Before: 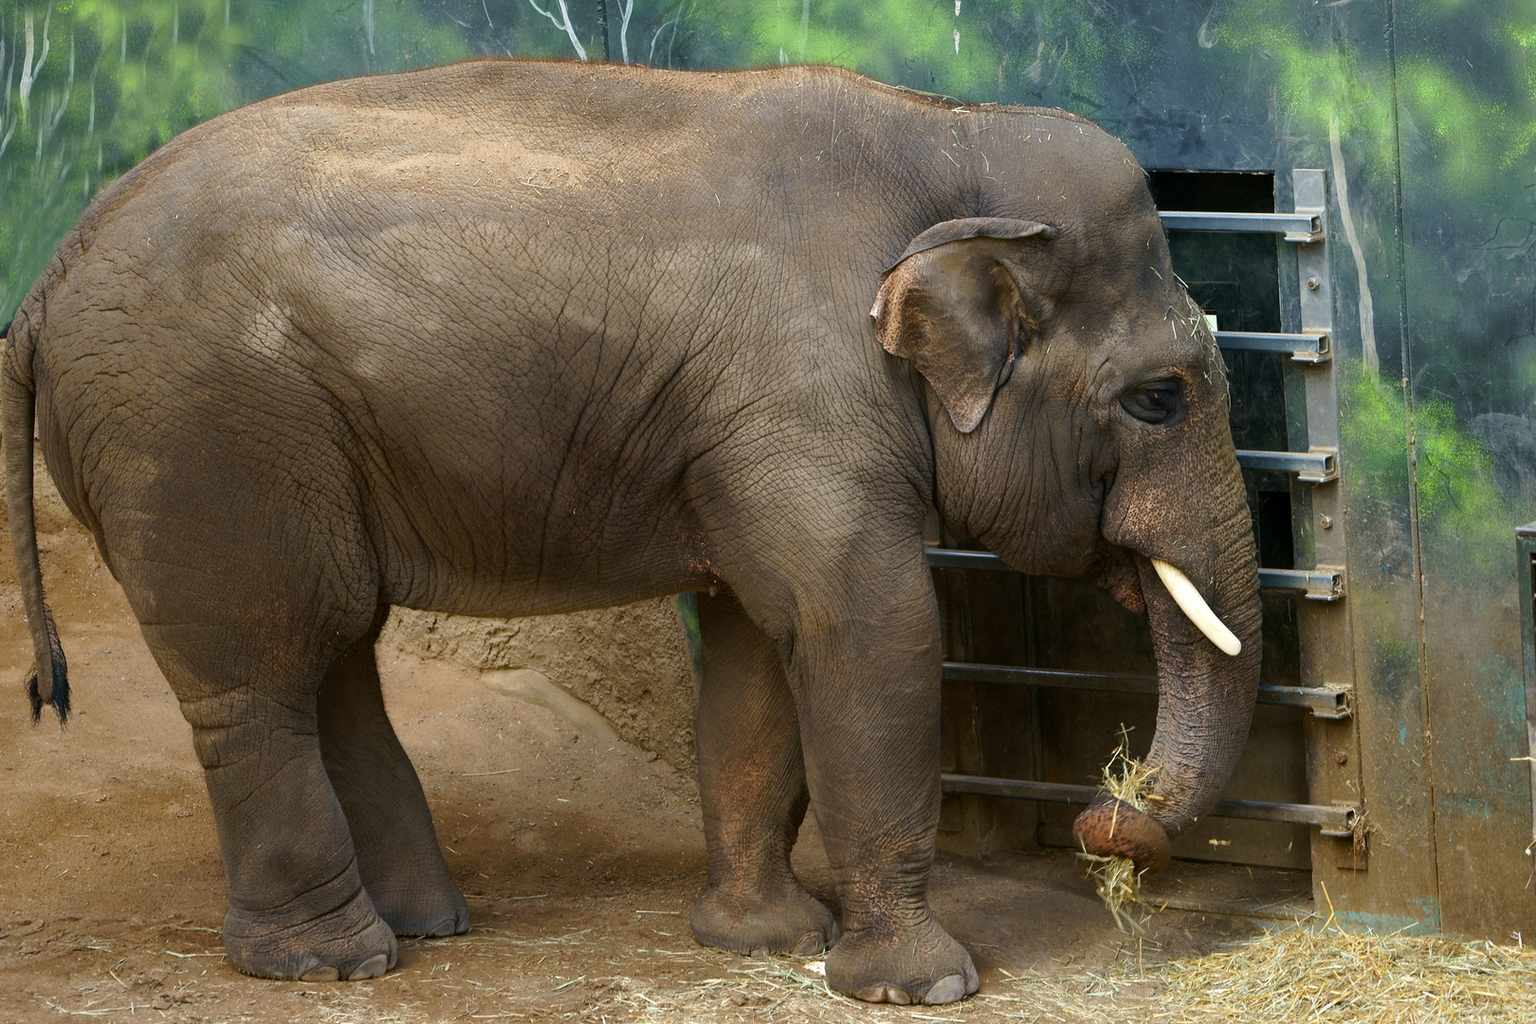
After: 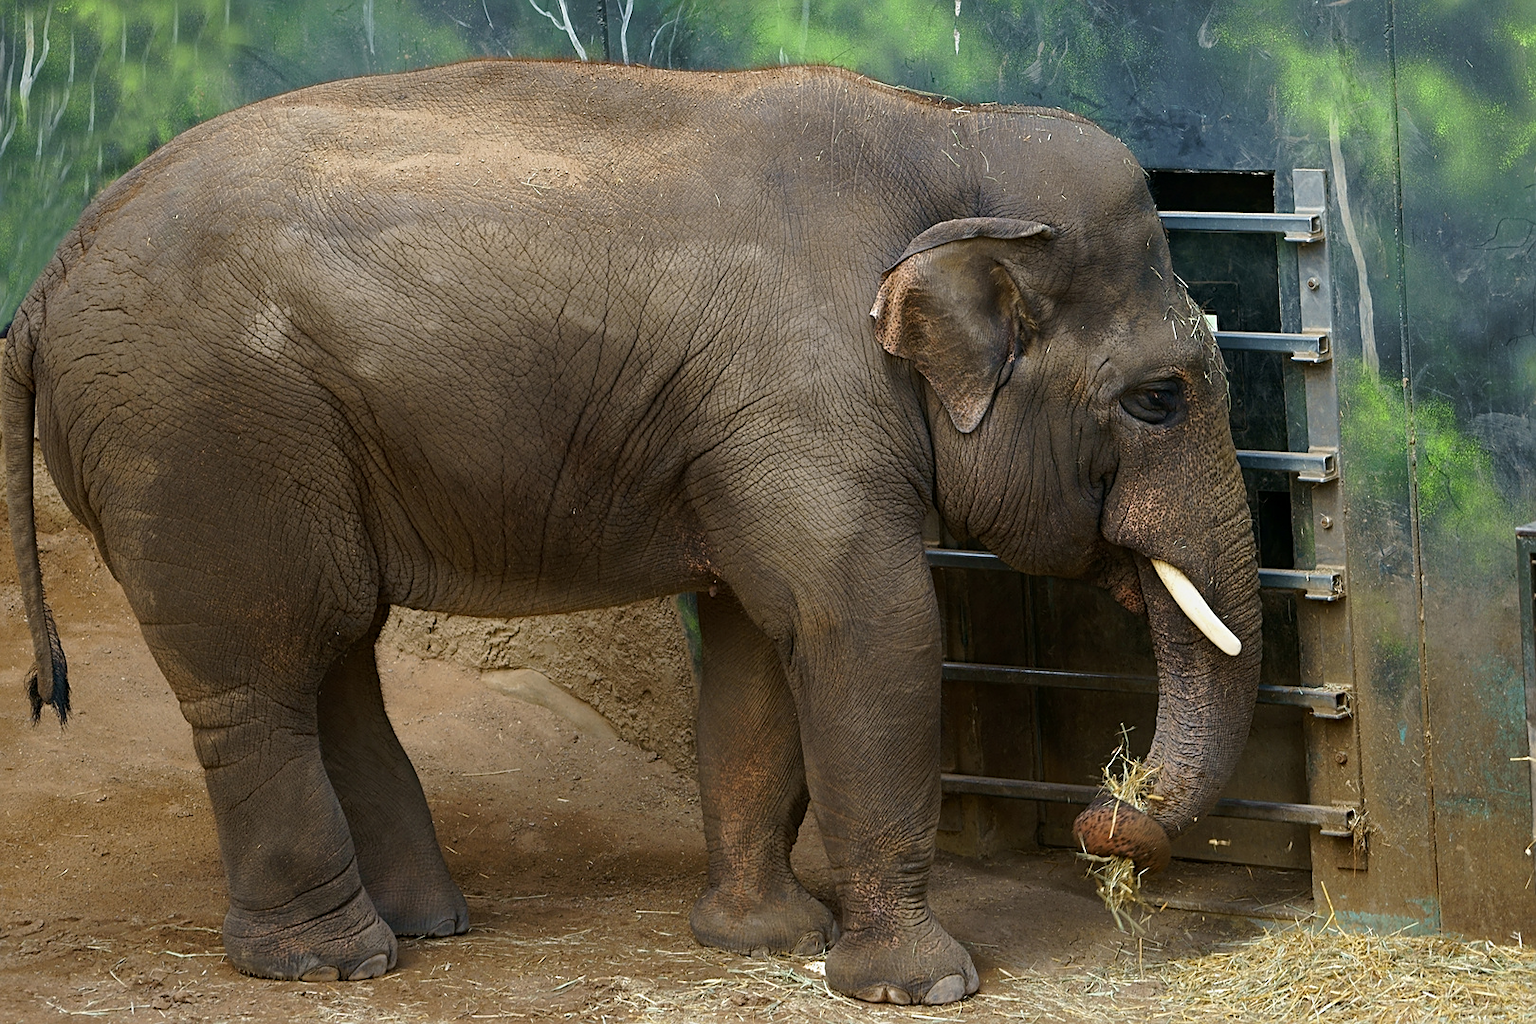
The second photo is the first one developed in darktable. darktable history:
exposure: exposure -0.157 EV, compensate highlight preservation false
sharpen: on, module defaults
